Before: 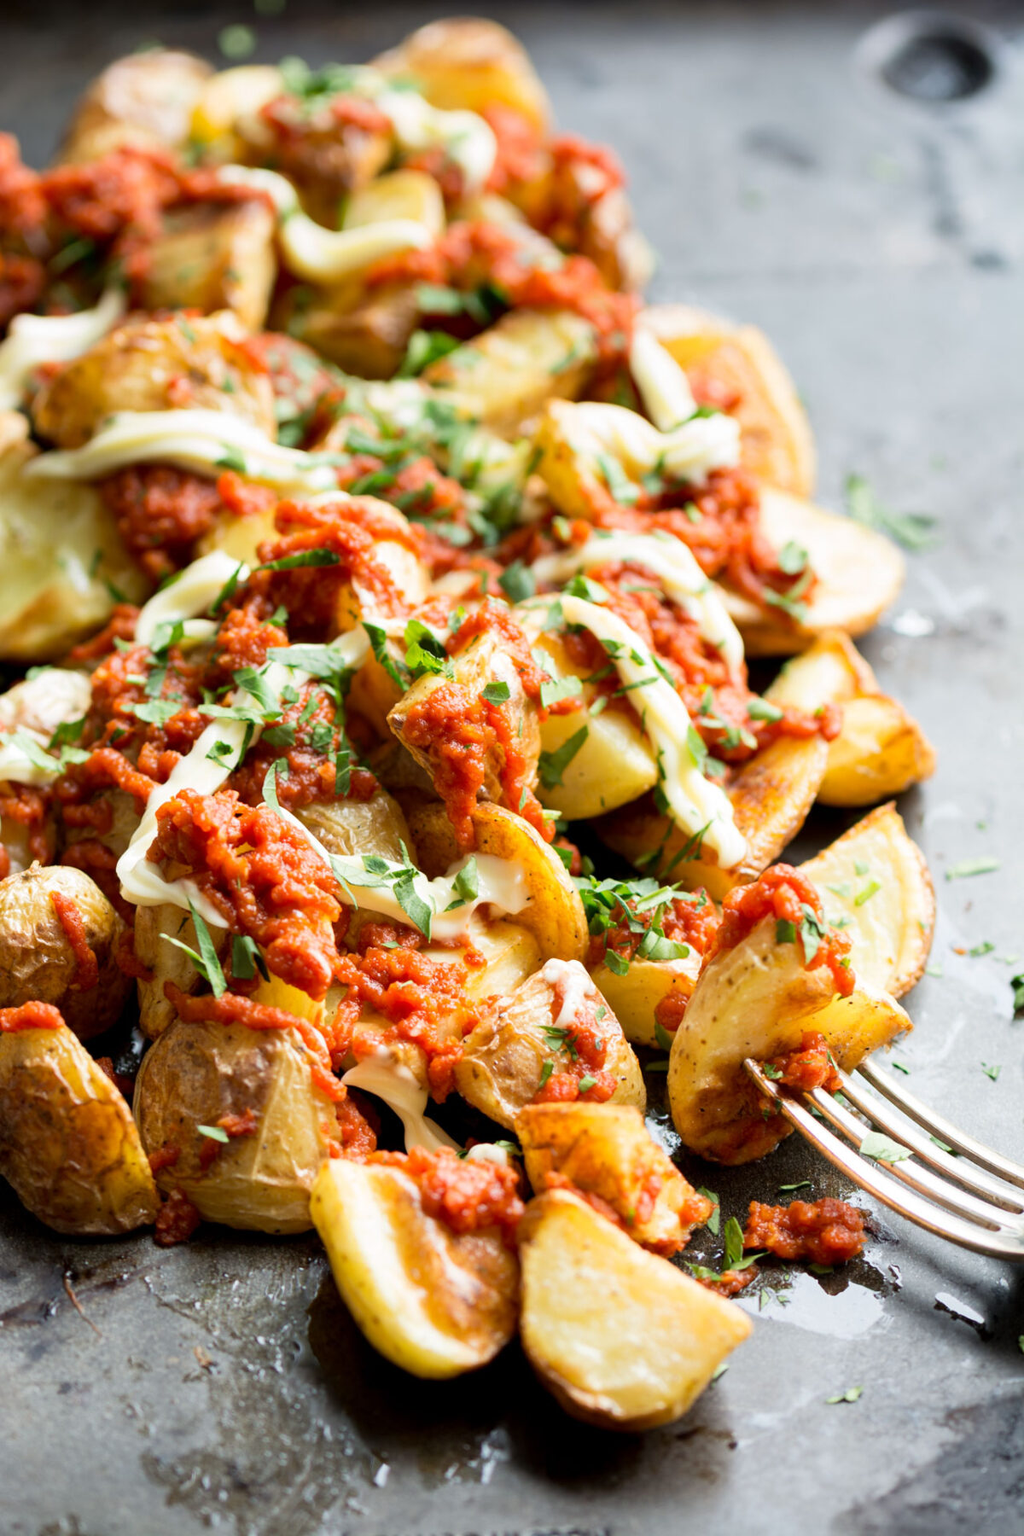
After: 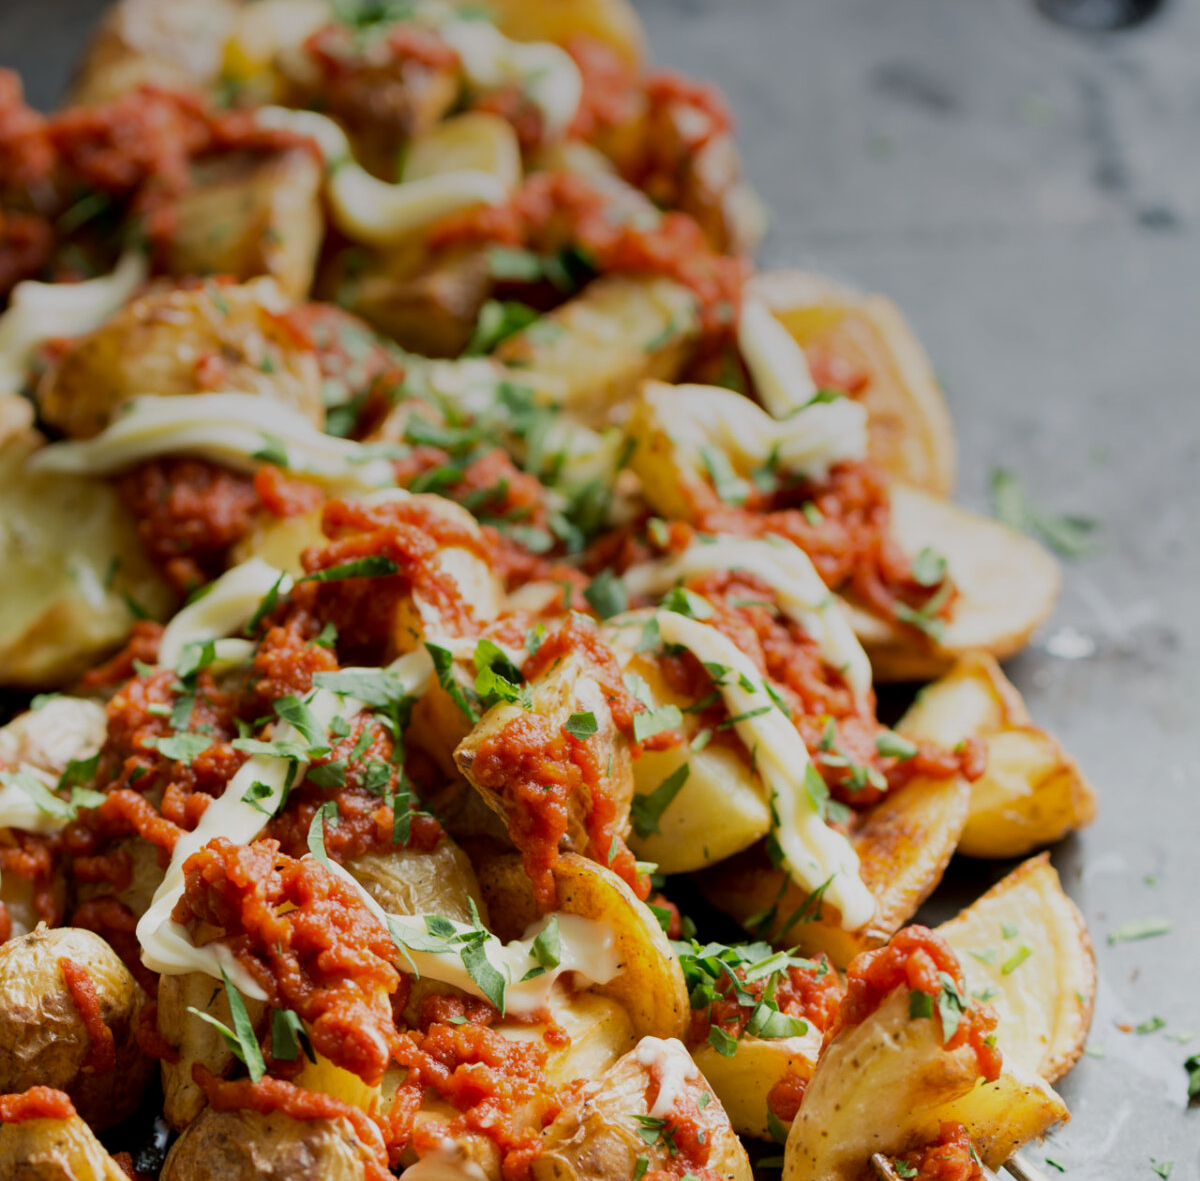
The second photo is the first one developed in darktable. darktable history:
rotate and perspective: crop left 0, crop top 0
crop and rotate: top 4.848%, bottom 29.503%
graduated density: on, module defaults
exposure: black level correction 0.001, exposure 0.5 EV, compensate exposure bias true, compensate highlight preservation false
